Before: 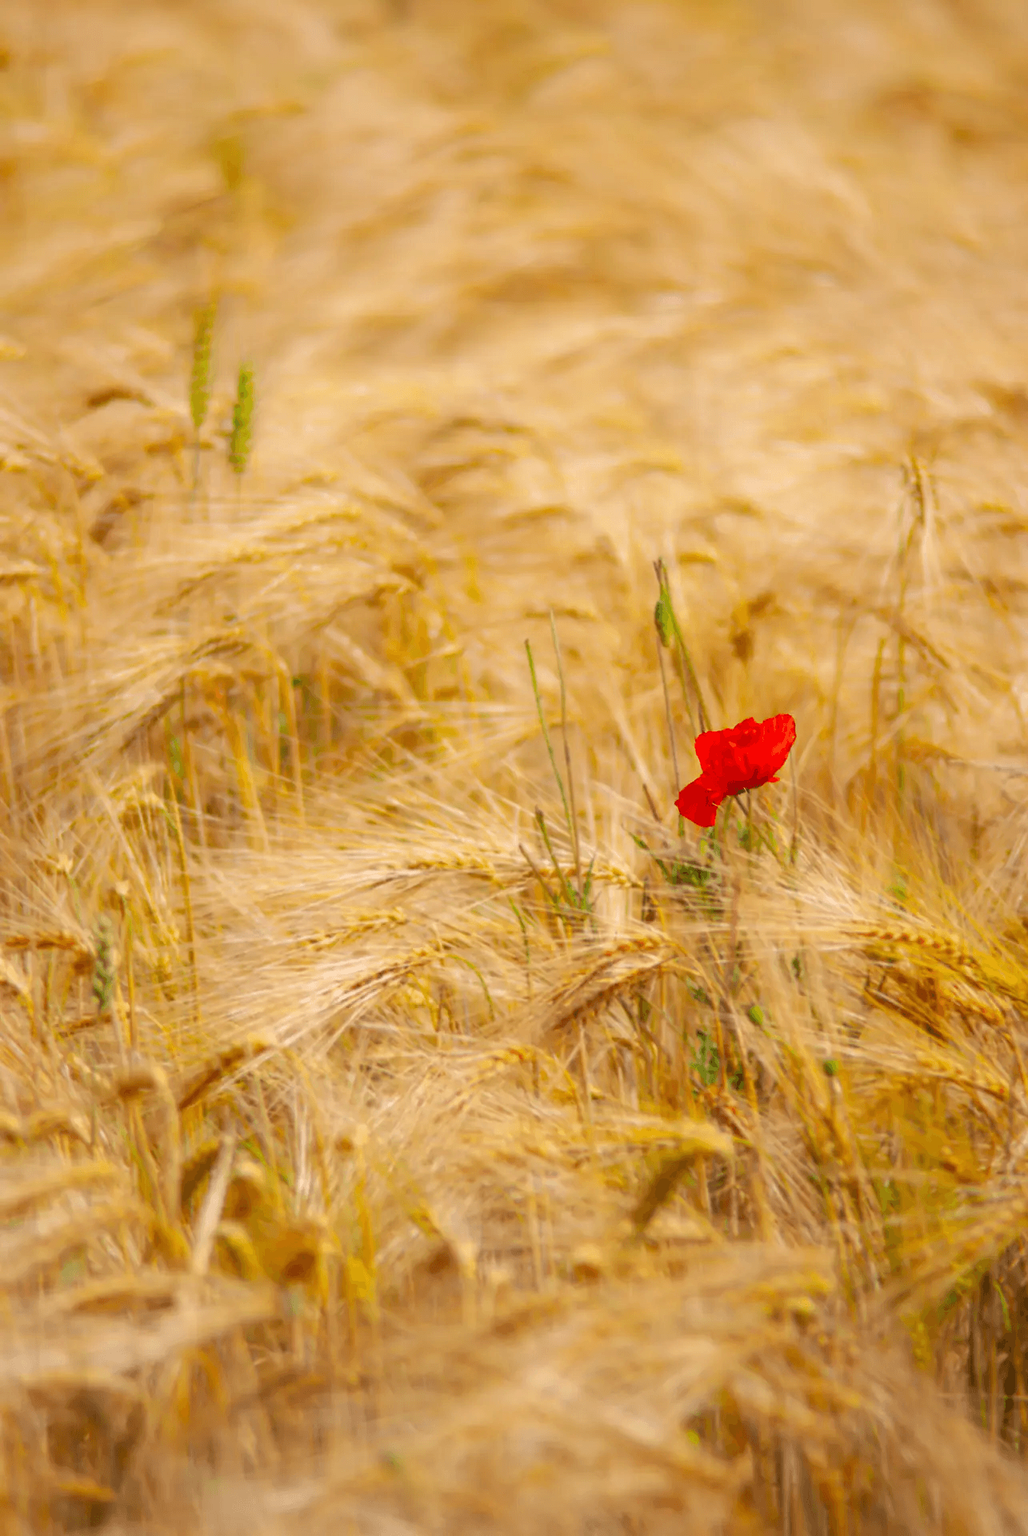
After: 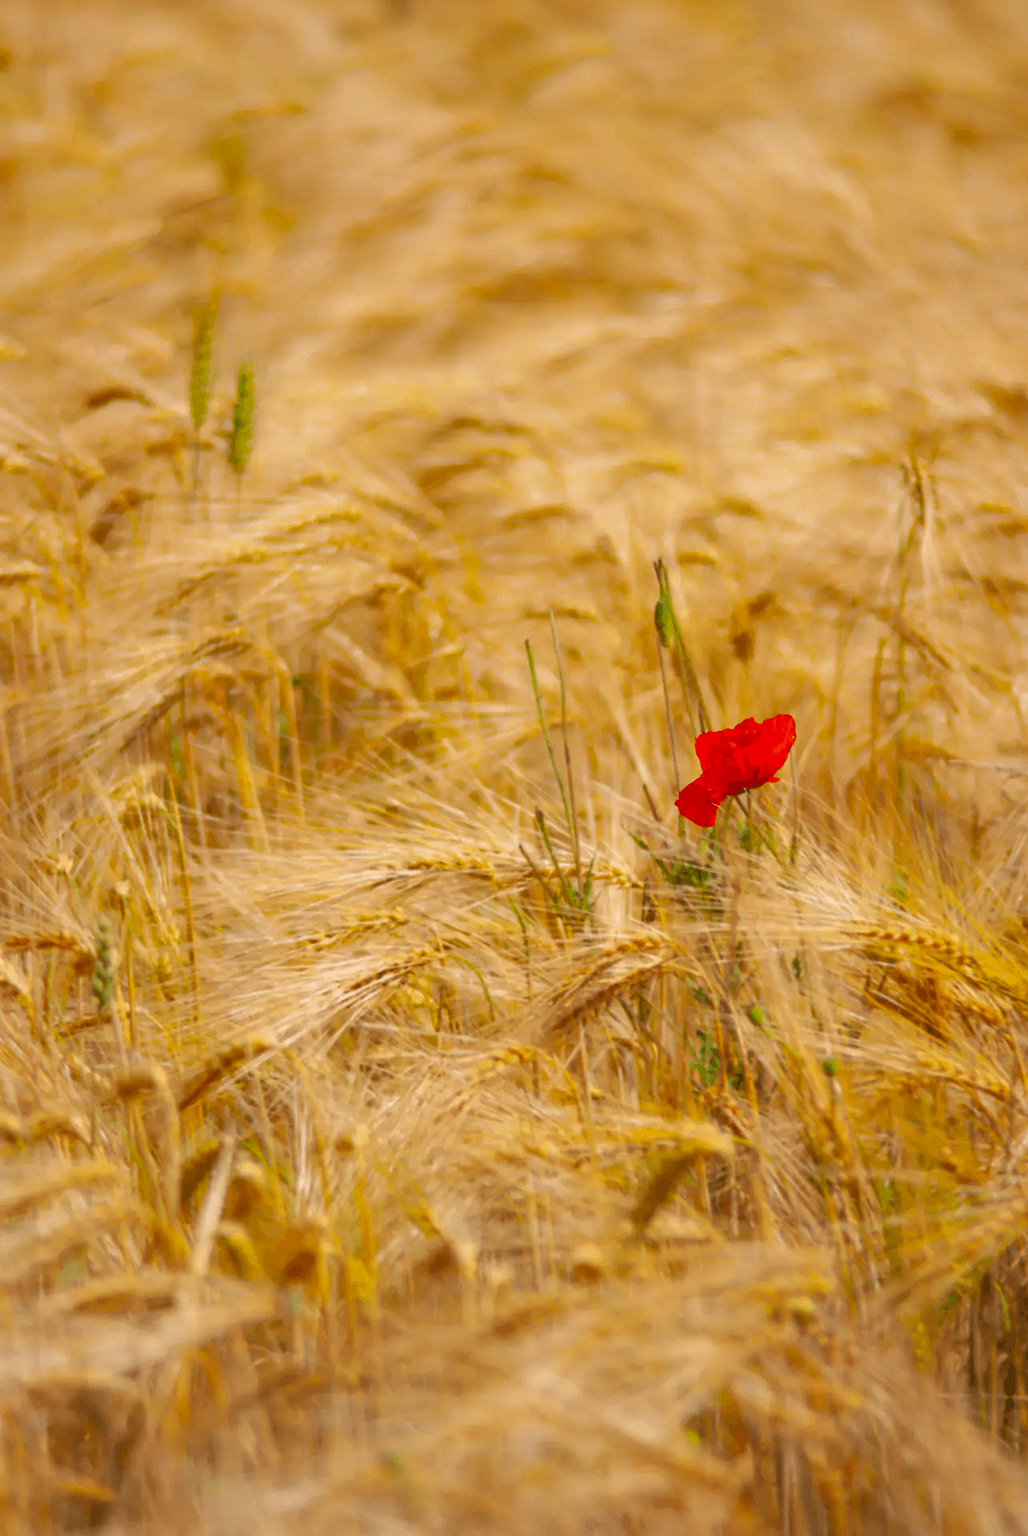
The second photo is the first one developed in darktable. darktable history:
shadows and highlights: shadows 60.23, highlights color adjustment 89.45%, soften with gaussian
